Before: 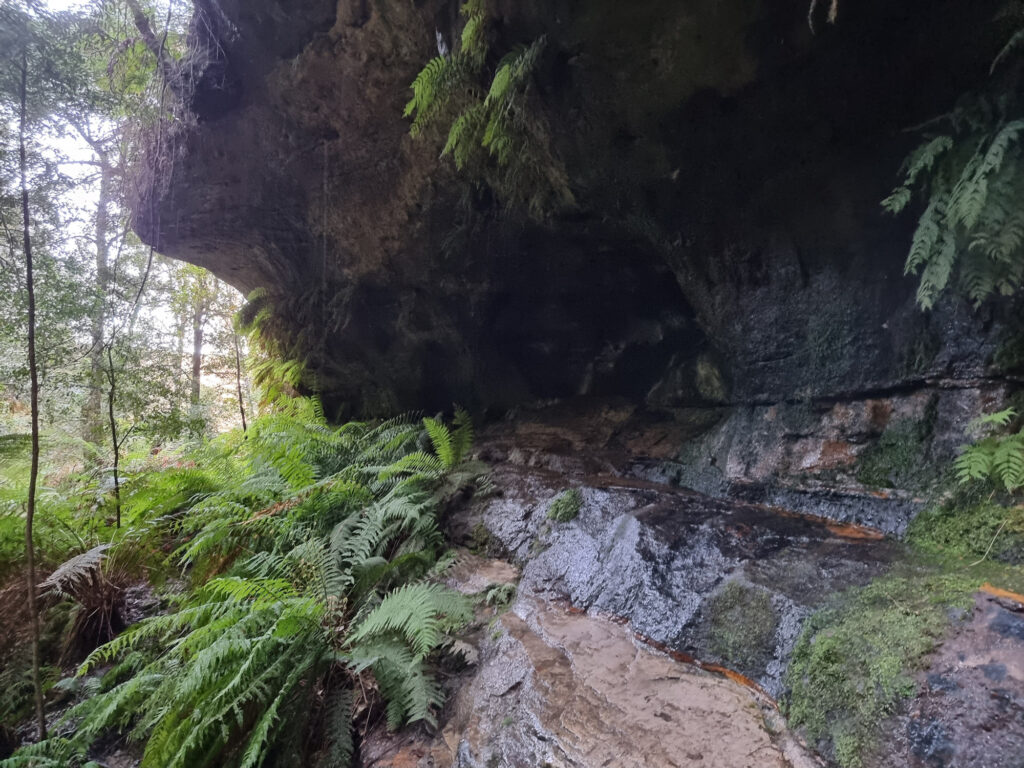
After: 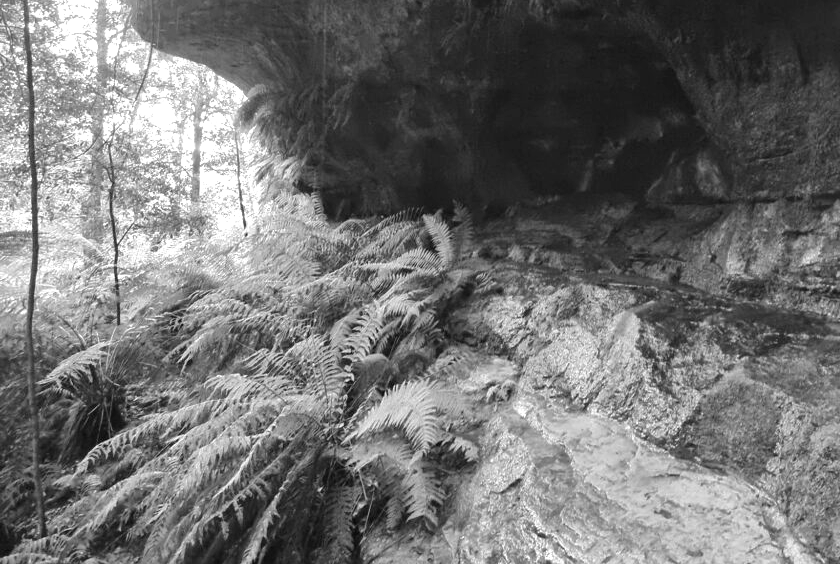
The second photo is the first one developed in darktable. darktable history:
monochrome: a 32, b 64, size 2.3
shadows and highlights: shadows -20, white point adjustment -2, highlights -35
contrast brightness saturation: contrast -0.05, saturation -0.41
exposure: black level correction 0.001, exposure 1.05 EV, compensate exposure bias true, compensate highlight preservation false
crop: top 26.531%, right 17.959%
